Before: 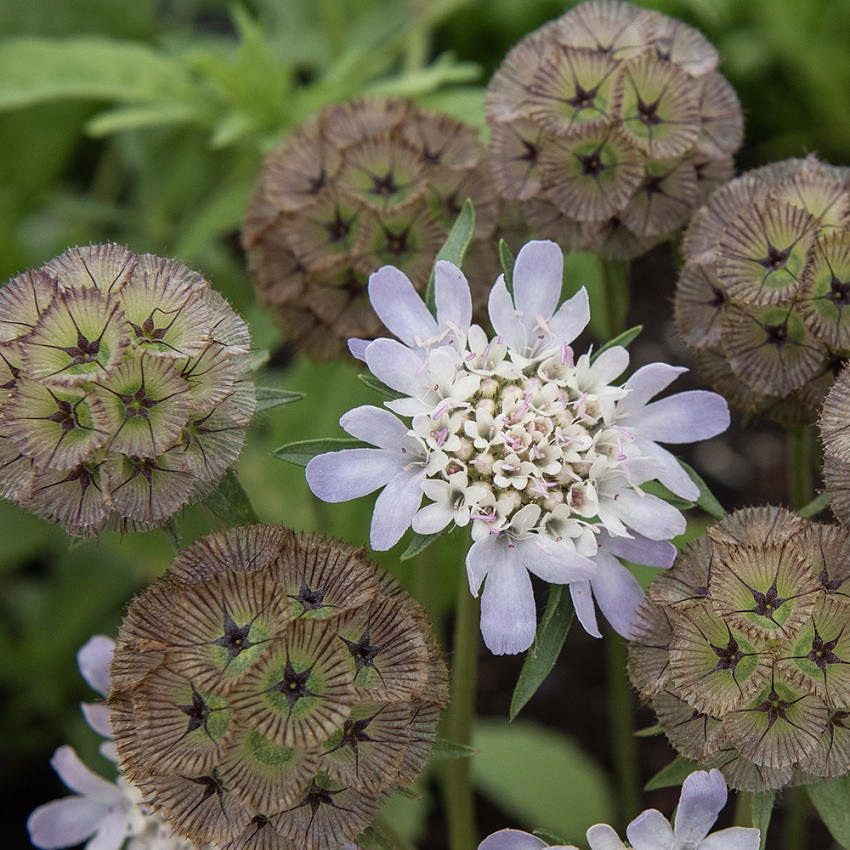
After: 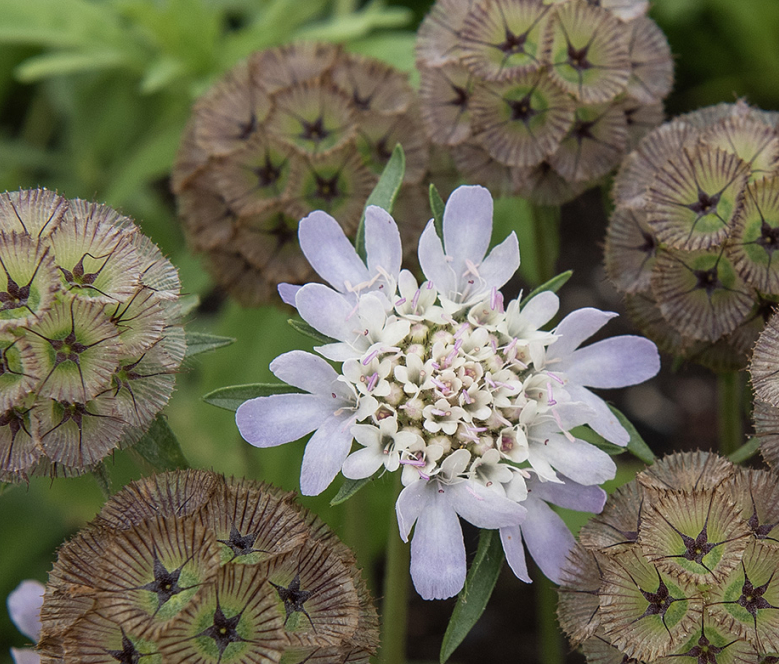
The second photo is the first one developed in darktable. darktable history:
crop: left 8.303%, top 6.556%, bottom 15.279%
